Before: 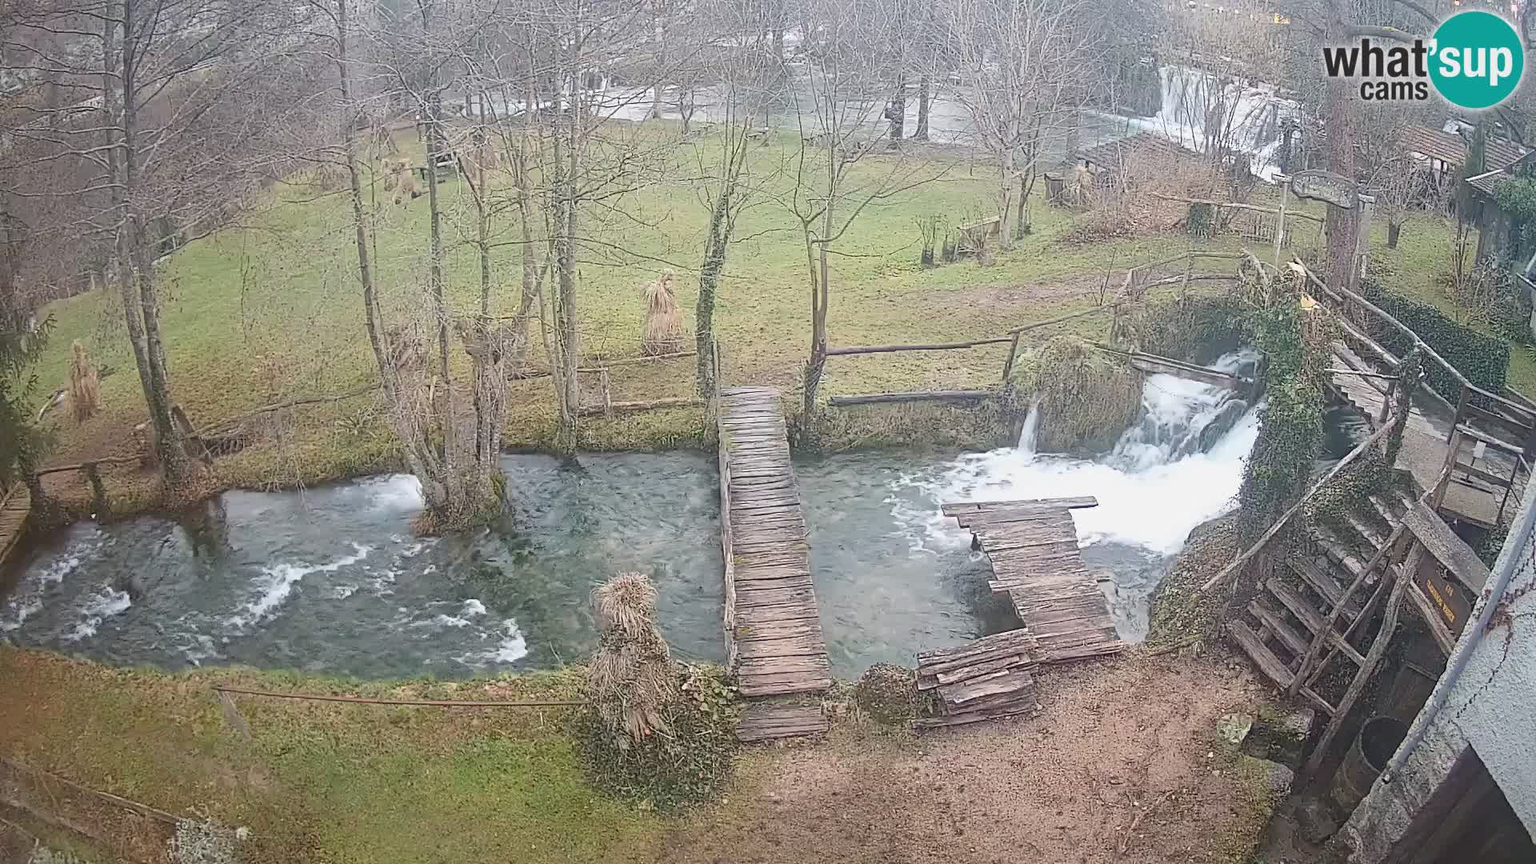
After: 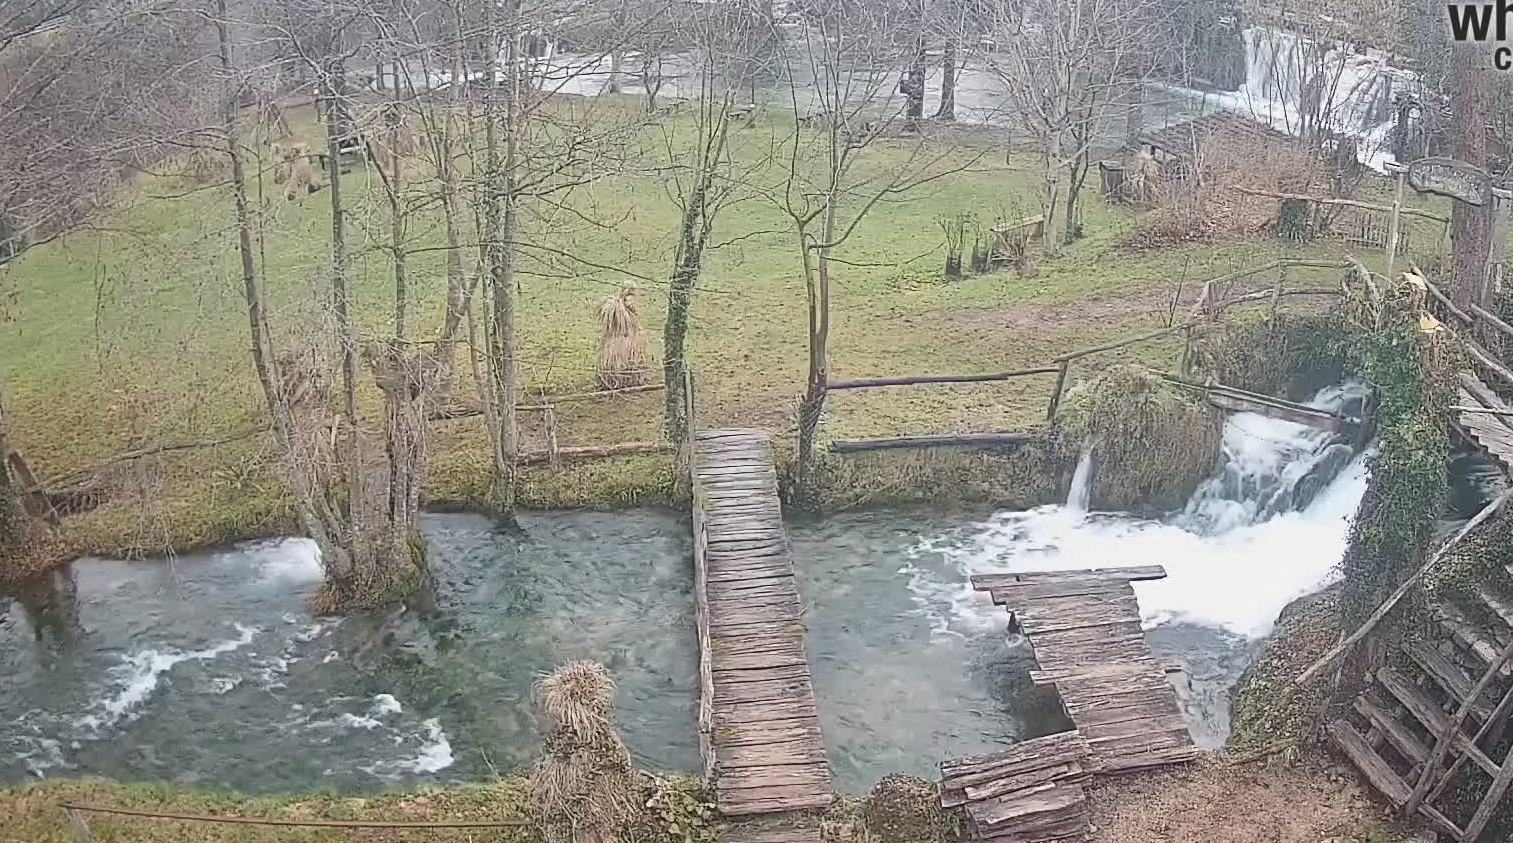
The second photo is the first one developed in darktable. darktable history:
shadows and highlights: low approximation 0.01, soften with gaussian
crop and rotate: left 10.77%, top 5.1%, right 10.41%, bottom 16.76%
